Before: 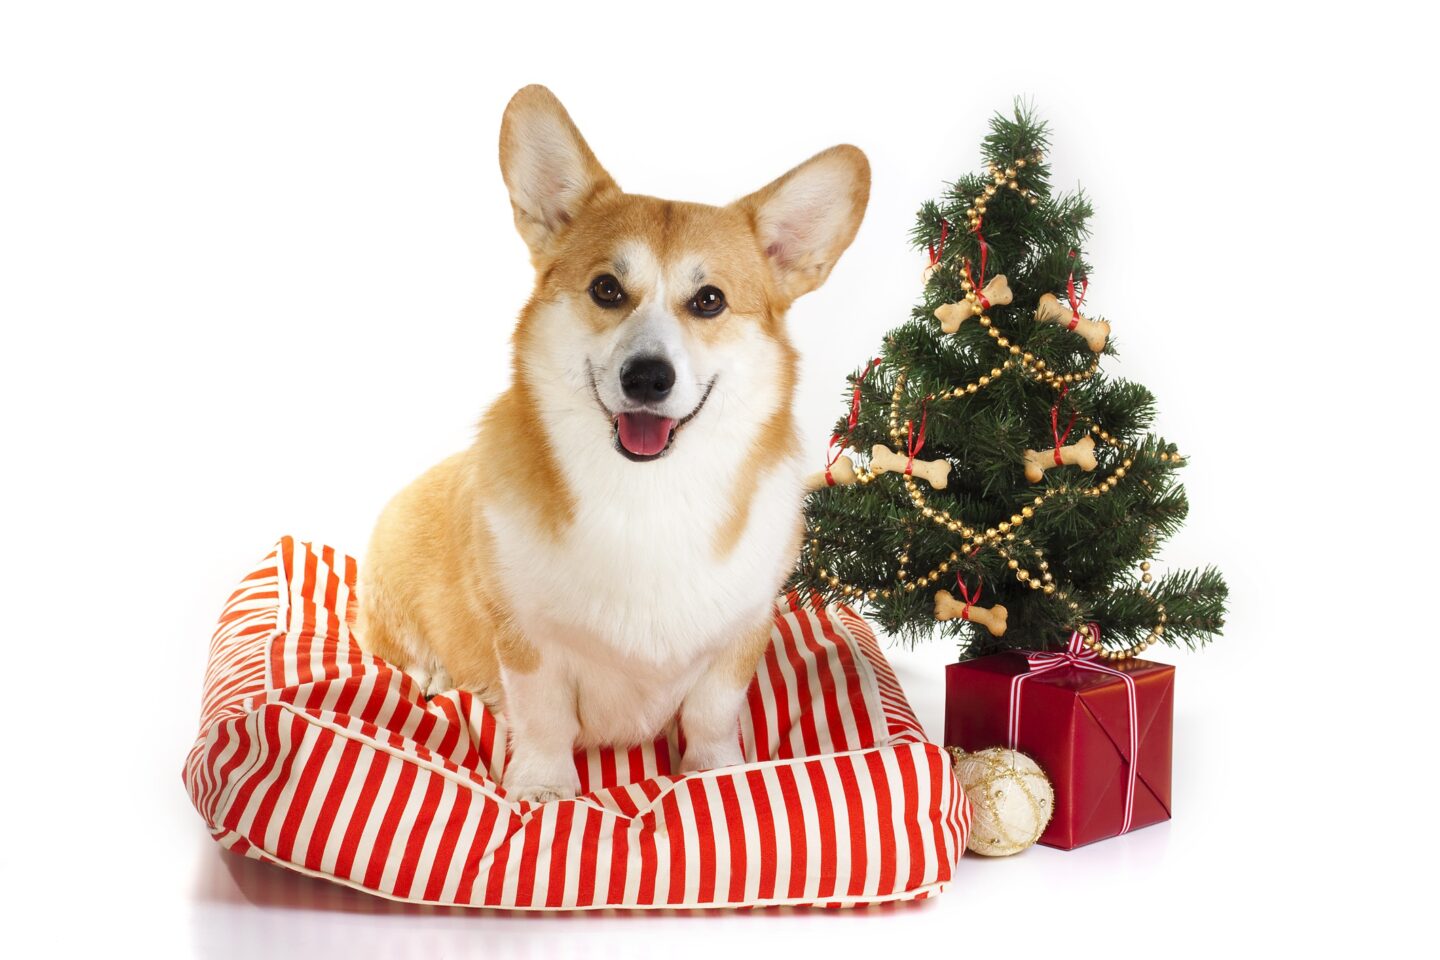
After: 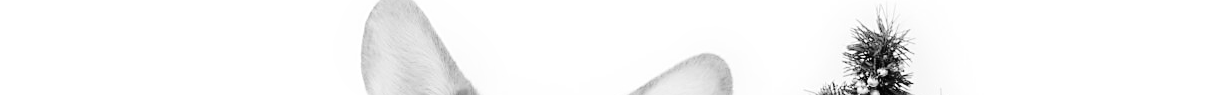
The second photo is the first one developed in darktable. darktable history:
crop and rotate: left 9.644%, top 9.491%, right 6.021%, bottom 80.509%
sharpen: on, module defaults
base curve: curves: ch0 [(0, 0) (0.036, 0.01) (0.123, 0.254) (0.258, 0.504) (0.507, 0.748) (1, 1)], preserve colors none
monochrome: size 1
